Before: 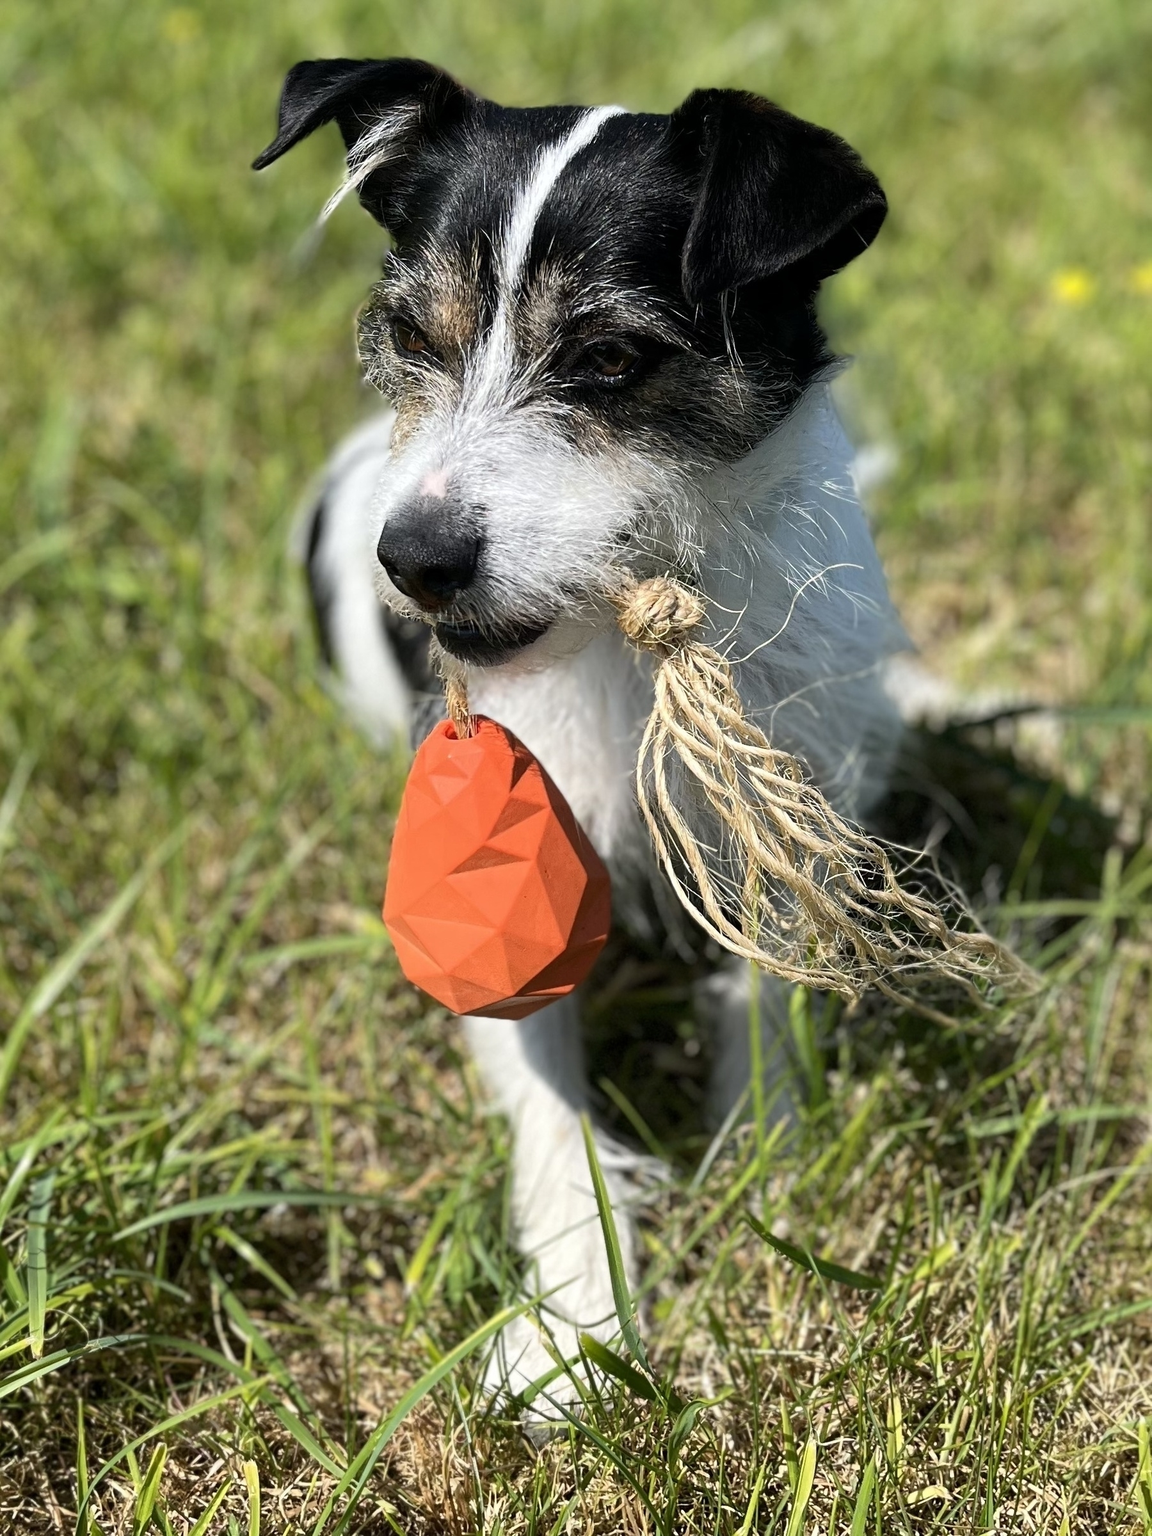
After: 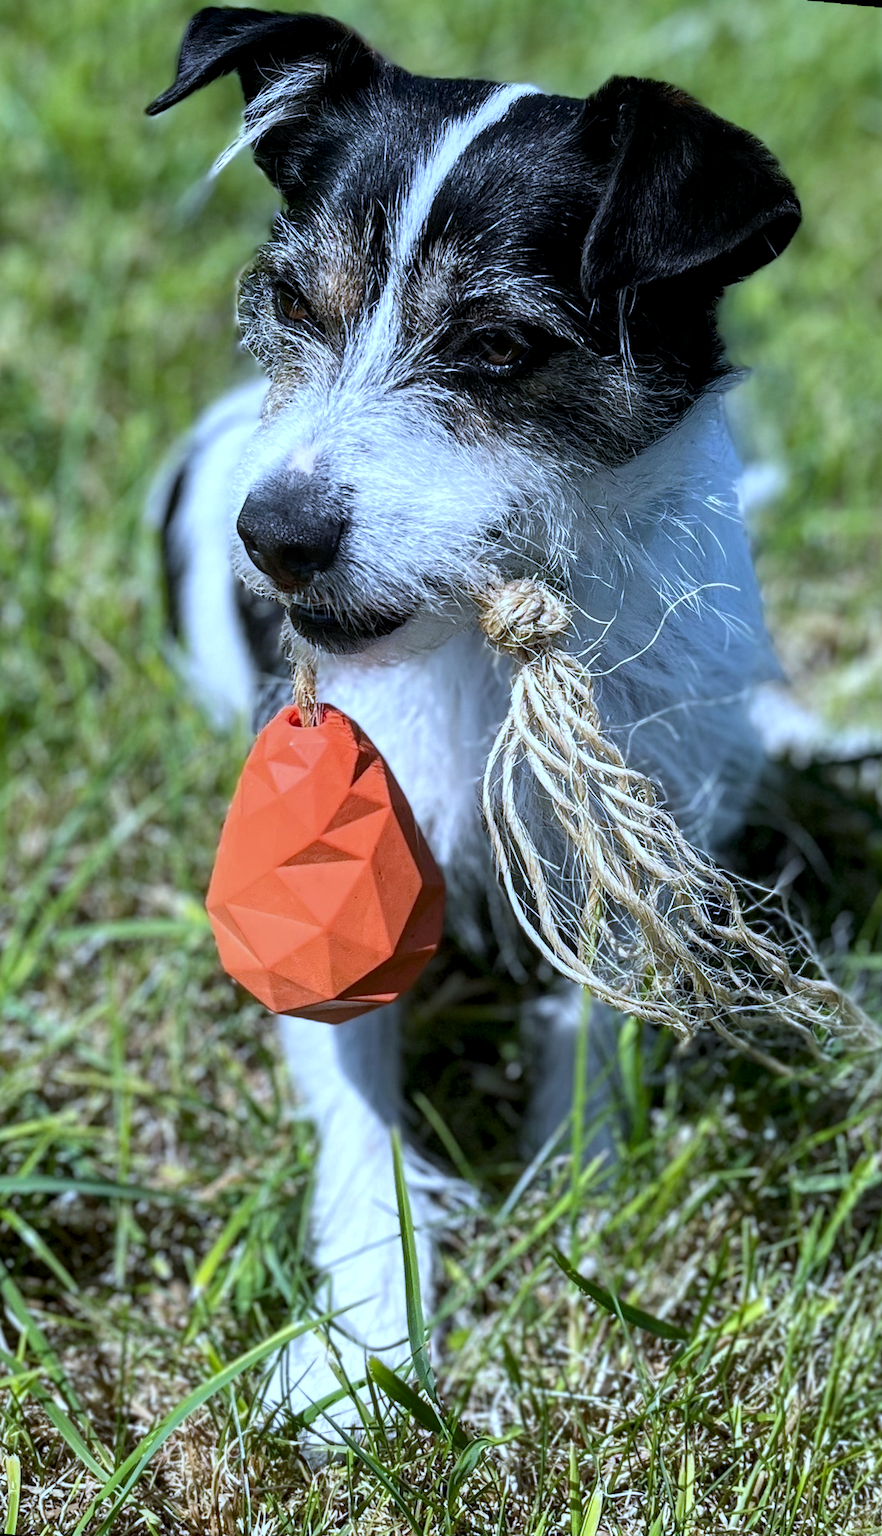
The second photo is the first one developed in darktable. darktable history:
rotate and perspective: rotation 2.27°, automatic cropping off
crop and rotate: angle -3.27°, left 14.277%, top 0.028%, right 10.766%, bottom 0.028%
local contrast: detail 130%
white balance: red 0.871, blue 1.249
